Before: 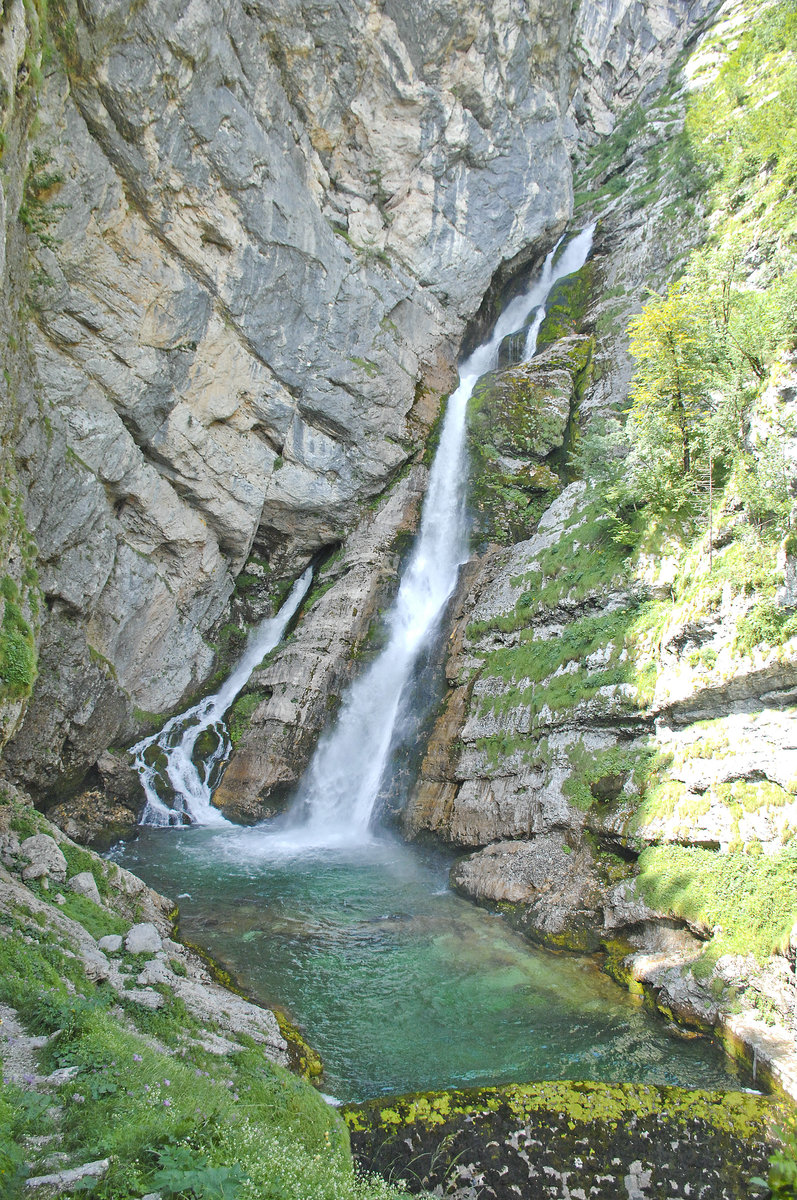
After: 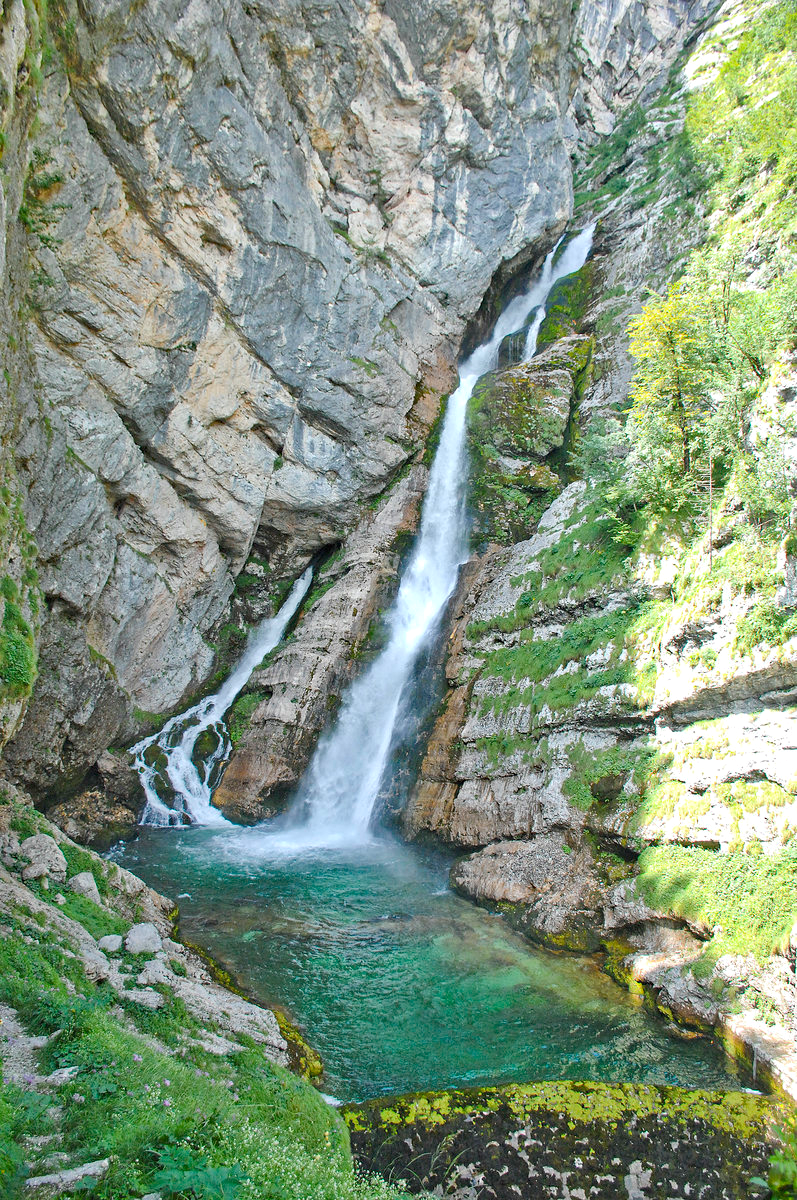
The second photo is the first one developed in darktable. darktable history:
haze removal: compatibility mode true, adaptive false
local contrast: mode bilateral grid, contrast 21, coarseness 50, detail 119%, midtone range 0.2
